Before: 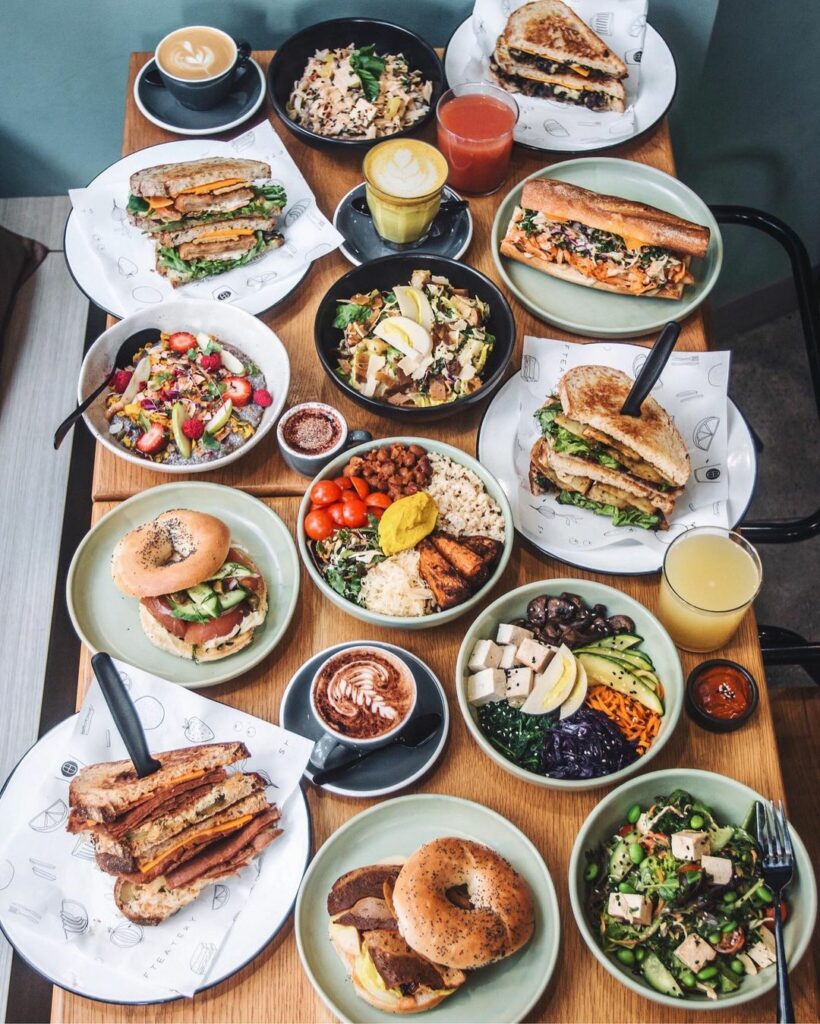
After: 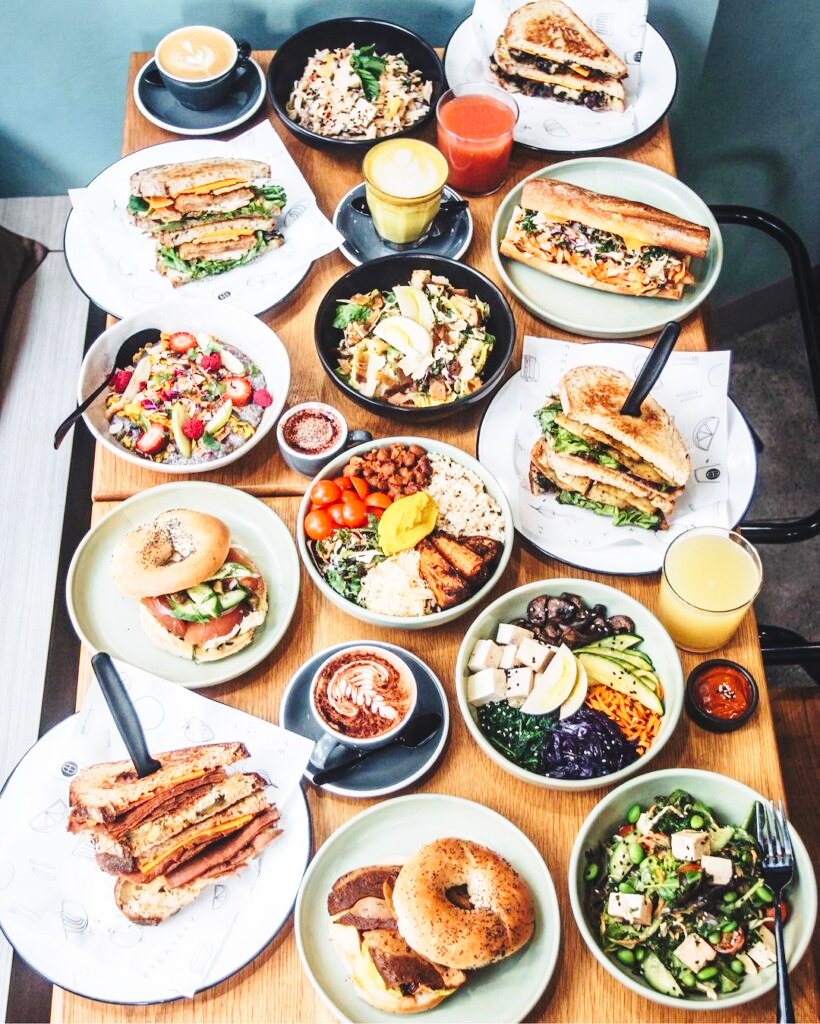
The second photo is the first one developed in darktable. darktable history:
base curve: curves: ch0 [(0, 0) (0.028, 0.03) (0.121, 0.232) (0.46, 0.748) (0.859, 0.968) (1, 1)], preserve colors none
contrast brightness saturation: contrast 0.05, brightness 0.06, saturation 0.01
